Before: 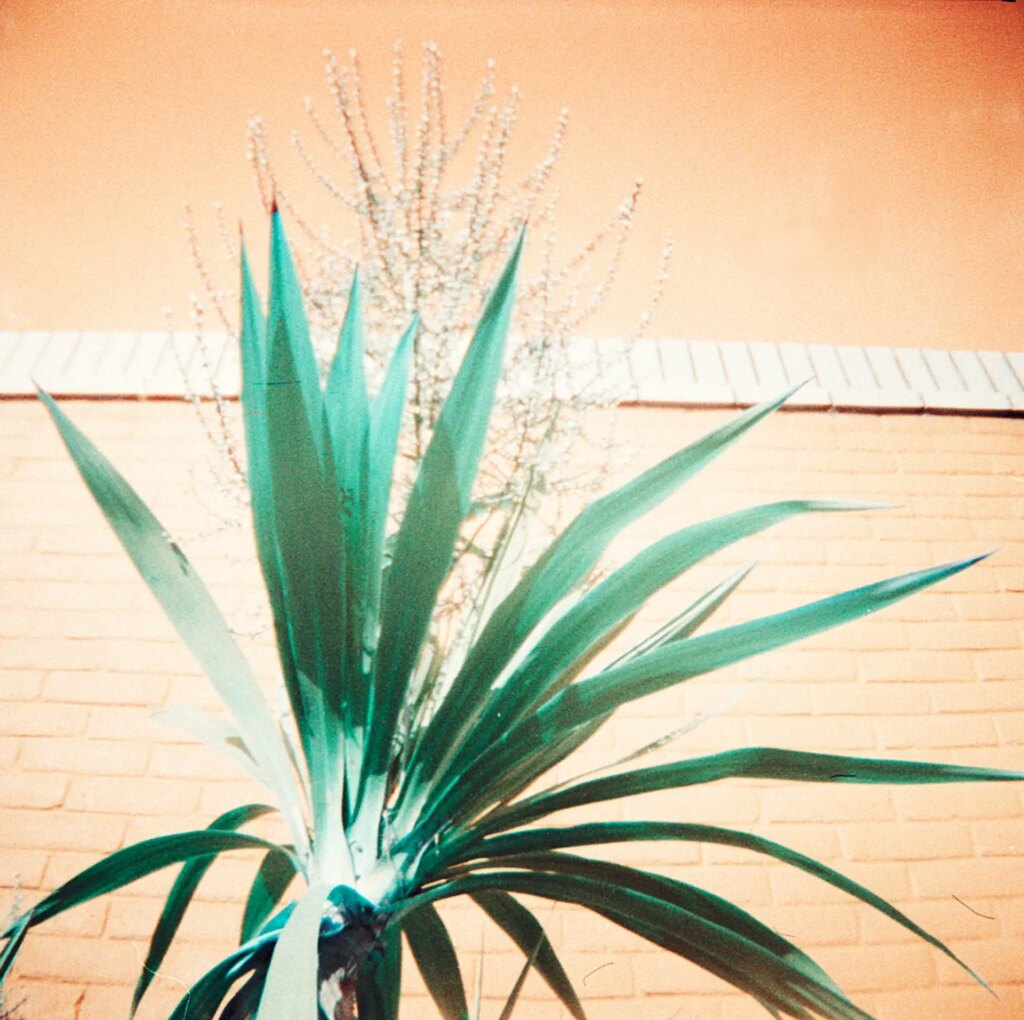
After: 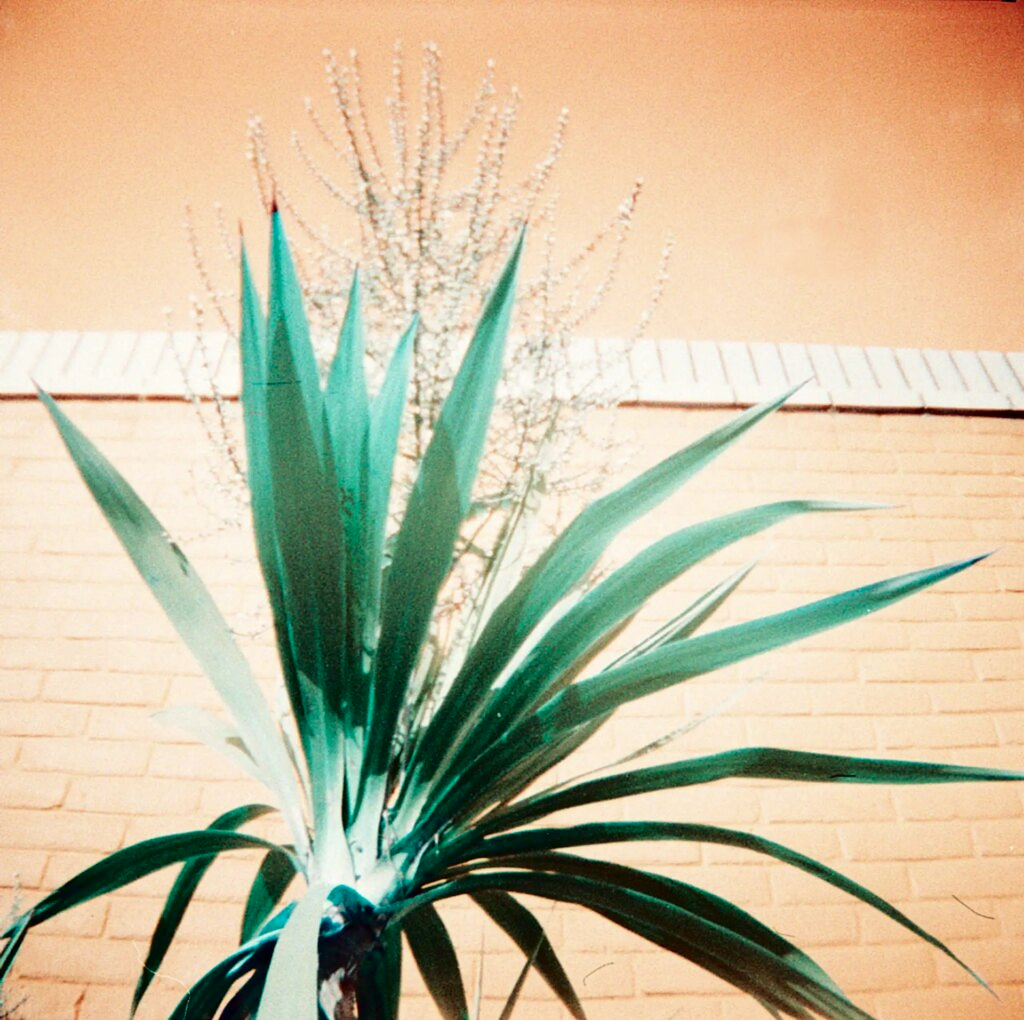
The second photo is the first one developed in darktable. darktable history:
fill light: exposure -2 EV, width 8.6
contrast brightness saturation: brightness -0.09
